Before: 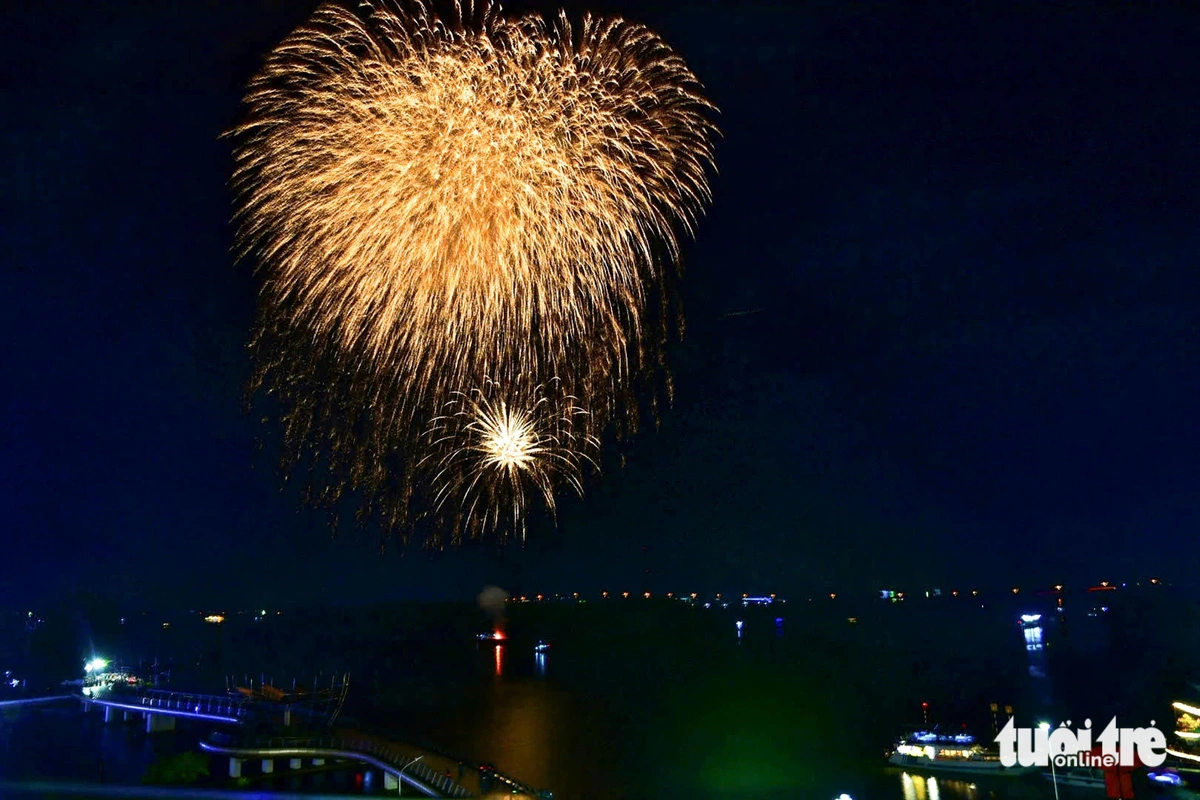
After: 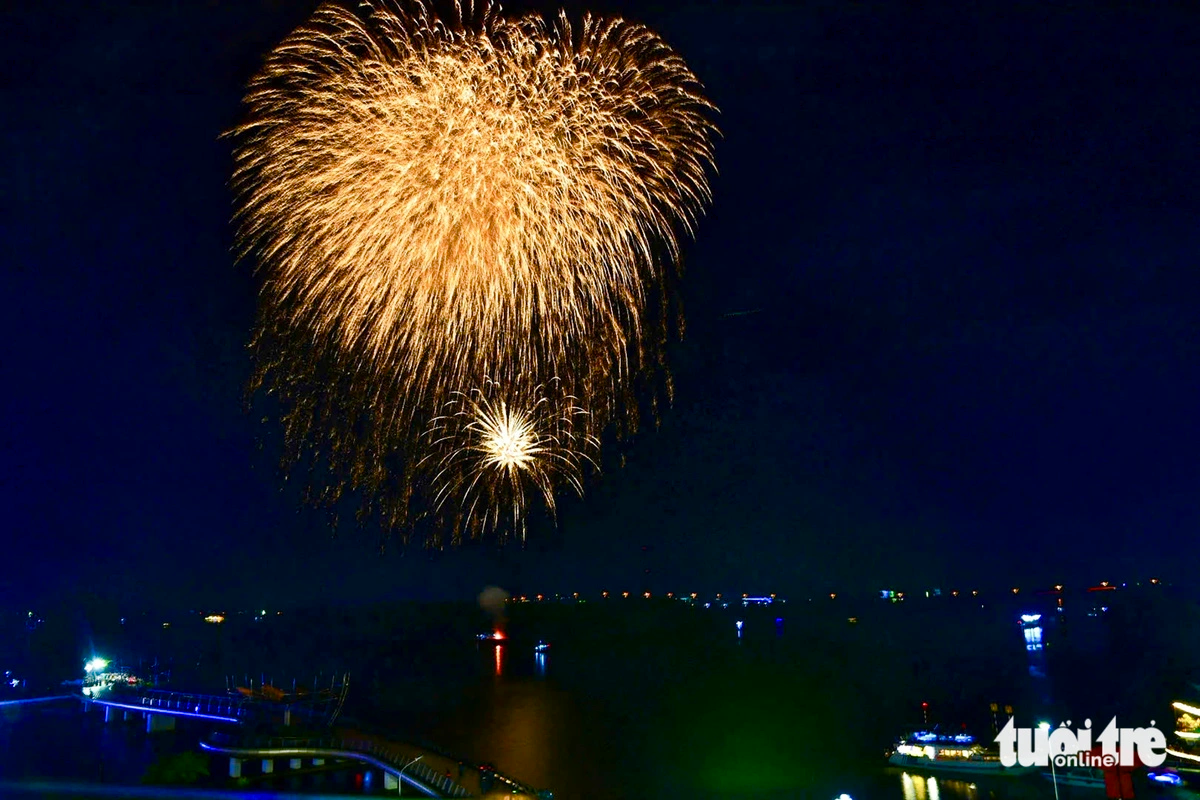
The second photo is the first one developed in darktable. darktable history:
color balance rgb: perceptual saturation grading › global saturation 0.169%, perceptual saturation grading › highlights -30.554%, perceptual saturation grading › shadows 19.395%, global vibrance 50.285%
